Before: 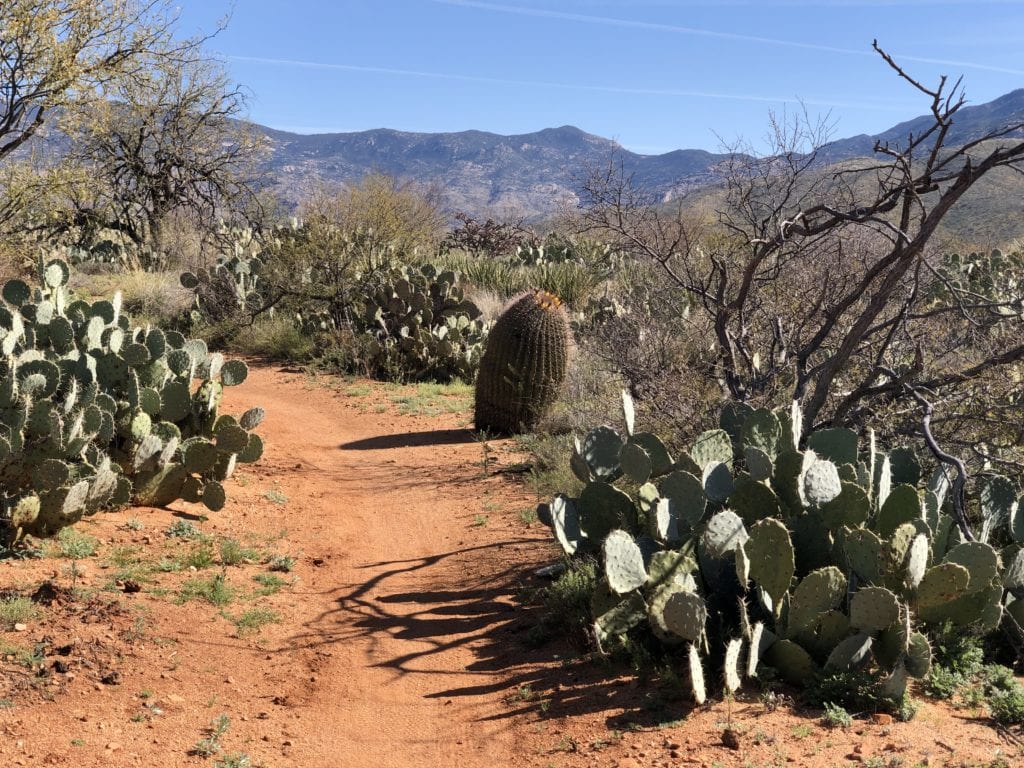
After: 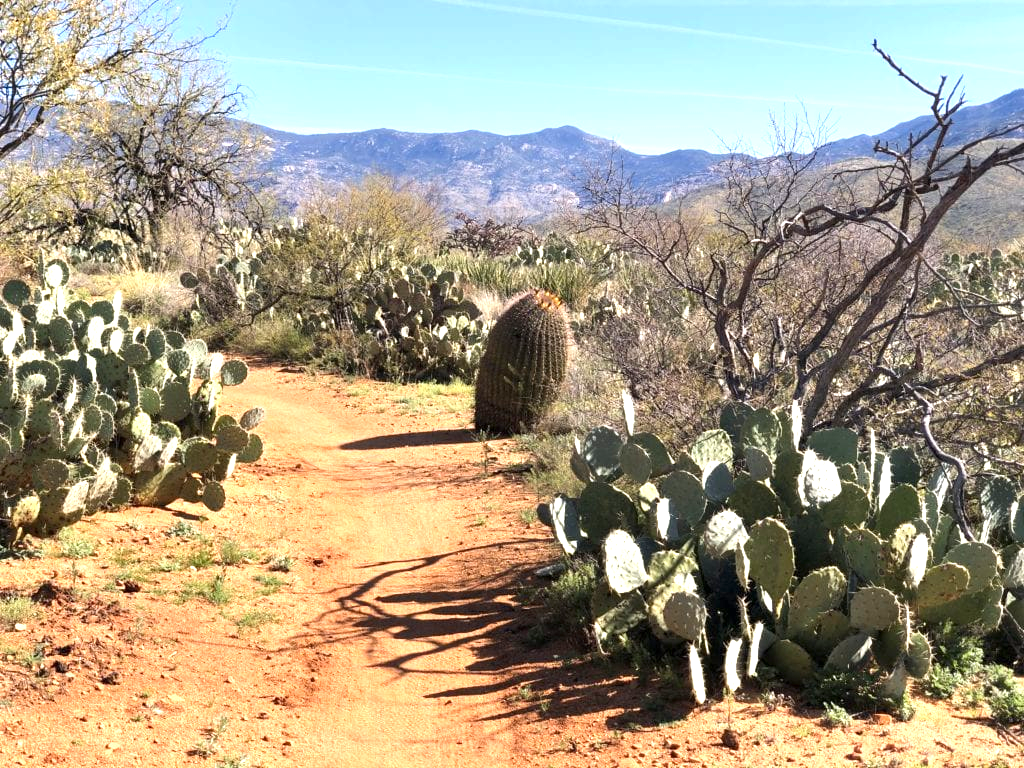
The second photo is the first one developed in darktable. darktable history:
color correction: highlights b* 0.017, saturation 1.11
exposure: exposure 1 EV, compensate exposure bias true, compensate highlight preservation false
